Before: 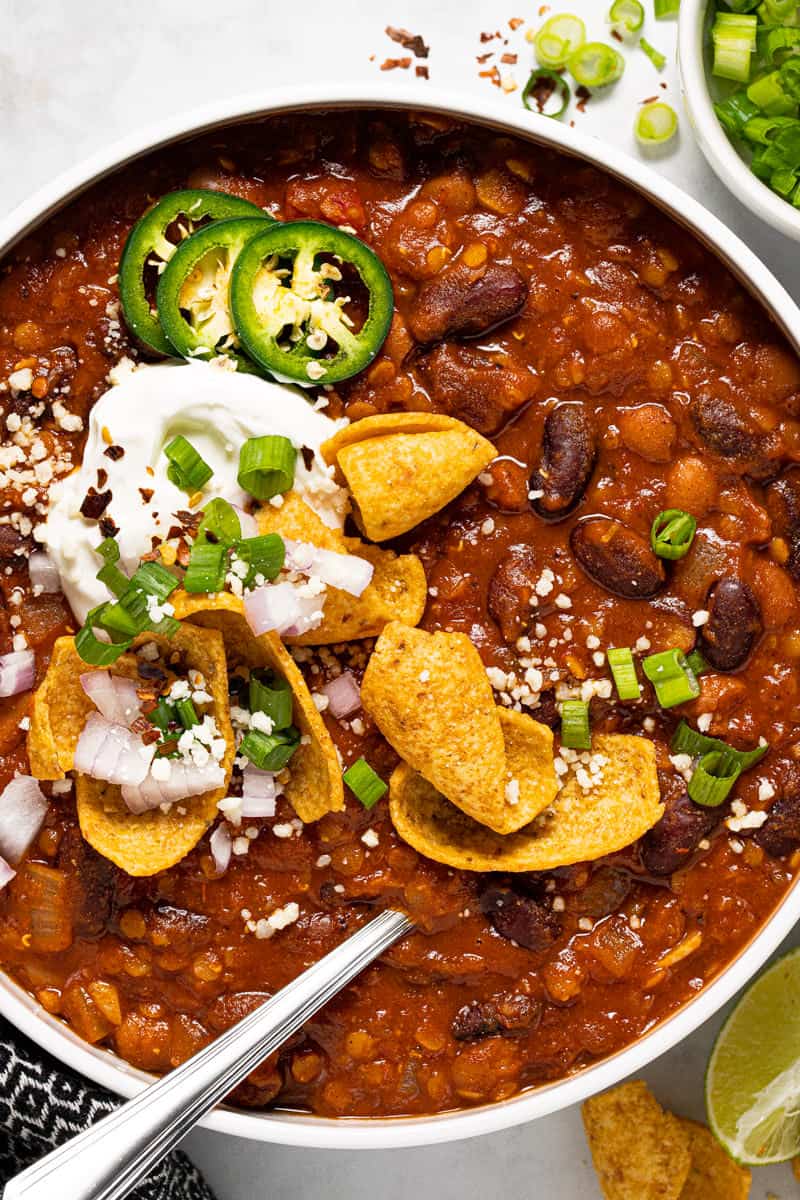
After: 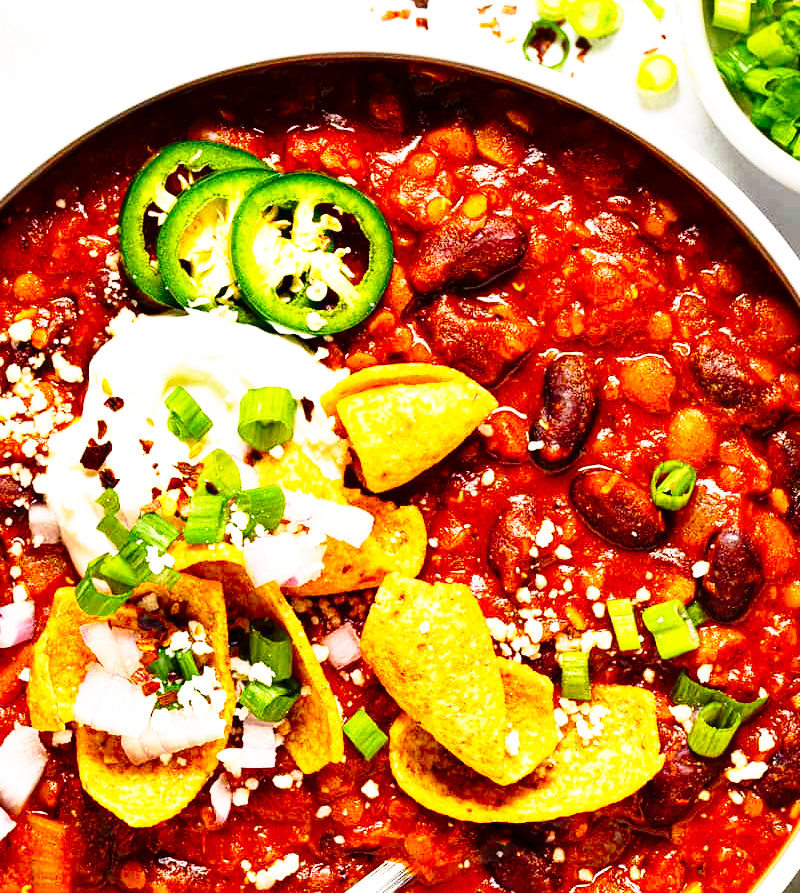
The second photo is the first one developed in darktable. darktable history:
crop: top 4.105%, bottom 21.464%
contrast brightness saturation: contrast 0.156, saturation 0.322
base curve: curves: ch0 [(0, 0) (0.026, 0.03) (0.109, 0.232) (0.351, 0.748) (0.669, 0.968) (1, 1)], preserve colors none
